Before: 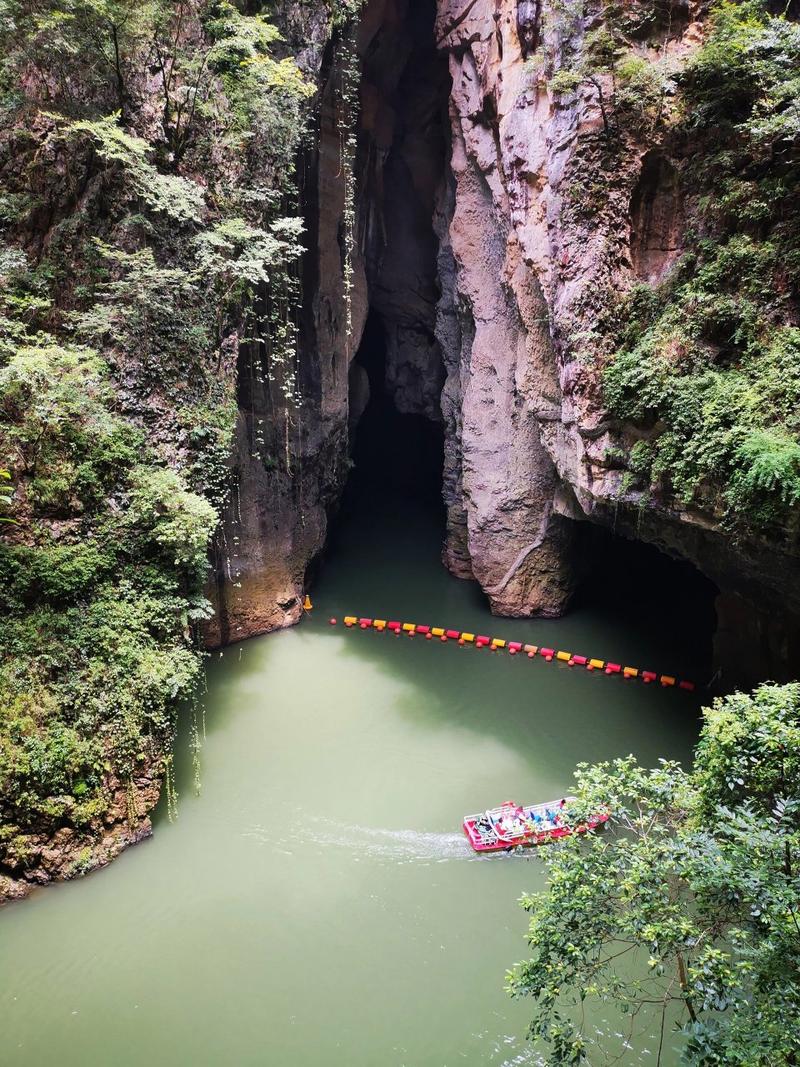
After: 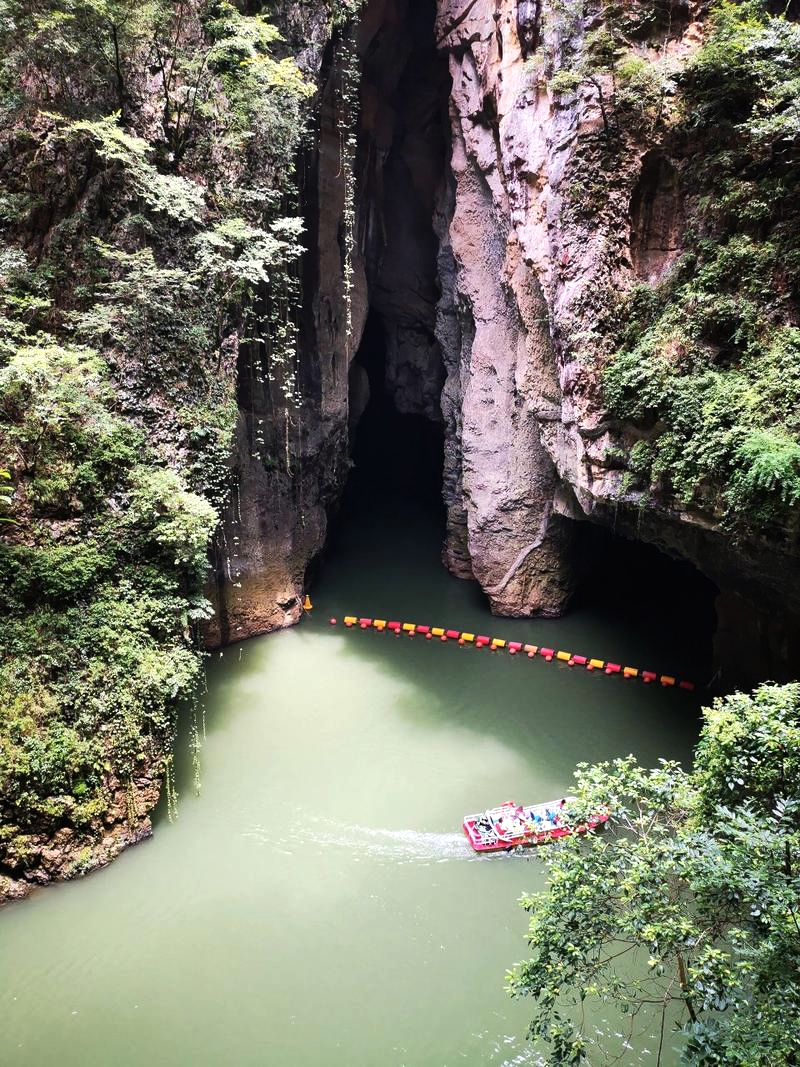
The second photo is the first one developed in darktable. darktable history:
color zones: curves: ch0 [(0, 0.613) (0.01, 0.613) (0.245, 0.448) (0.498, 0.529) (0.642, 0.665) (0.879, 0.777) (0.99, 0.613)]; ch1 [(0, 0) (0.143, 0) (0.286, 0) (0.429, 0) (0.571, 0) (0.714, 0) (0.857, 0)], mix -93.41%
tone equalizer: -8 EV -0.417 EV, -7 EV -0.389 EV, -6 EV -0.333 EV, -5 EV -0.222 EV, -3 EV 0.222 EV, -2 EV 0.333 EV, -1 EV 0.389 EV, +0 EV 0.417 EV, edges refinement/feathering 500, mask exposure compensation -1.57 EV, preserve details no
